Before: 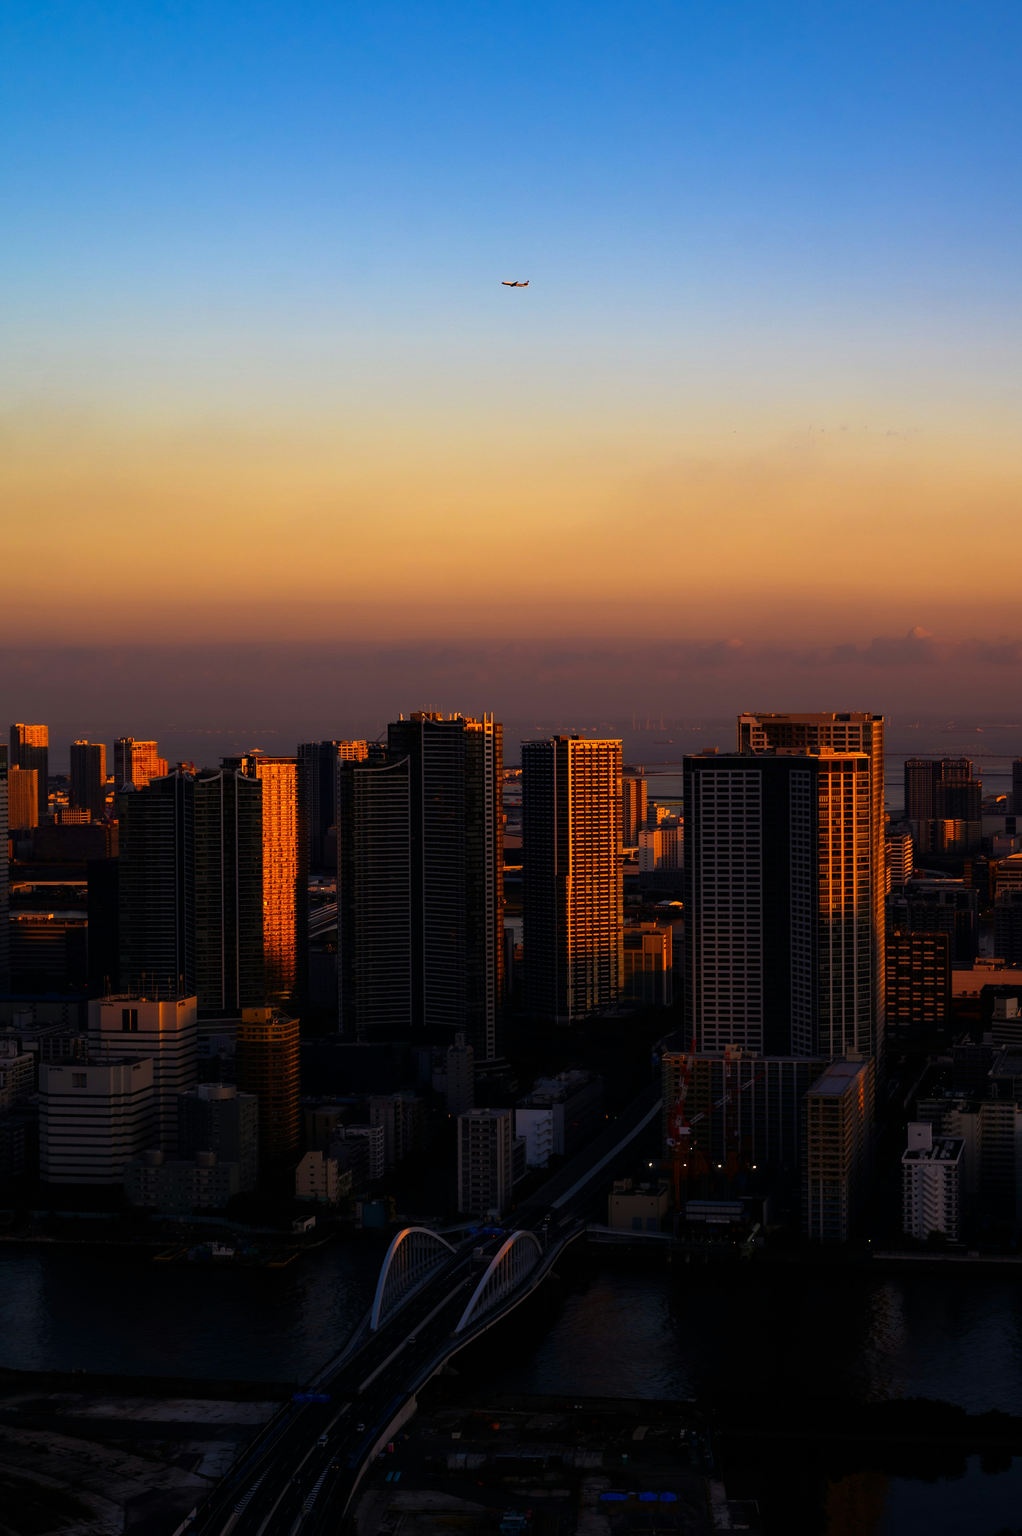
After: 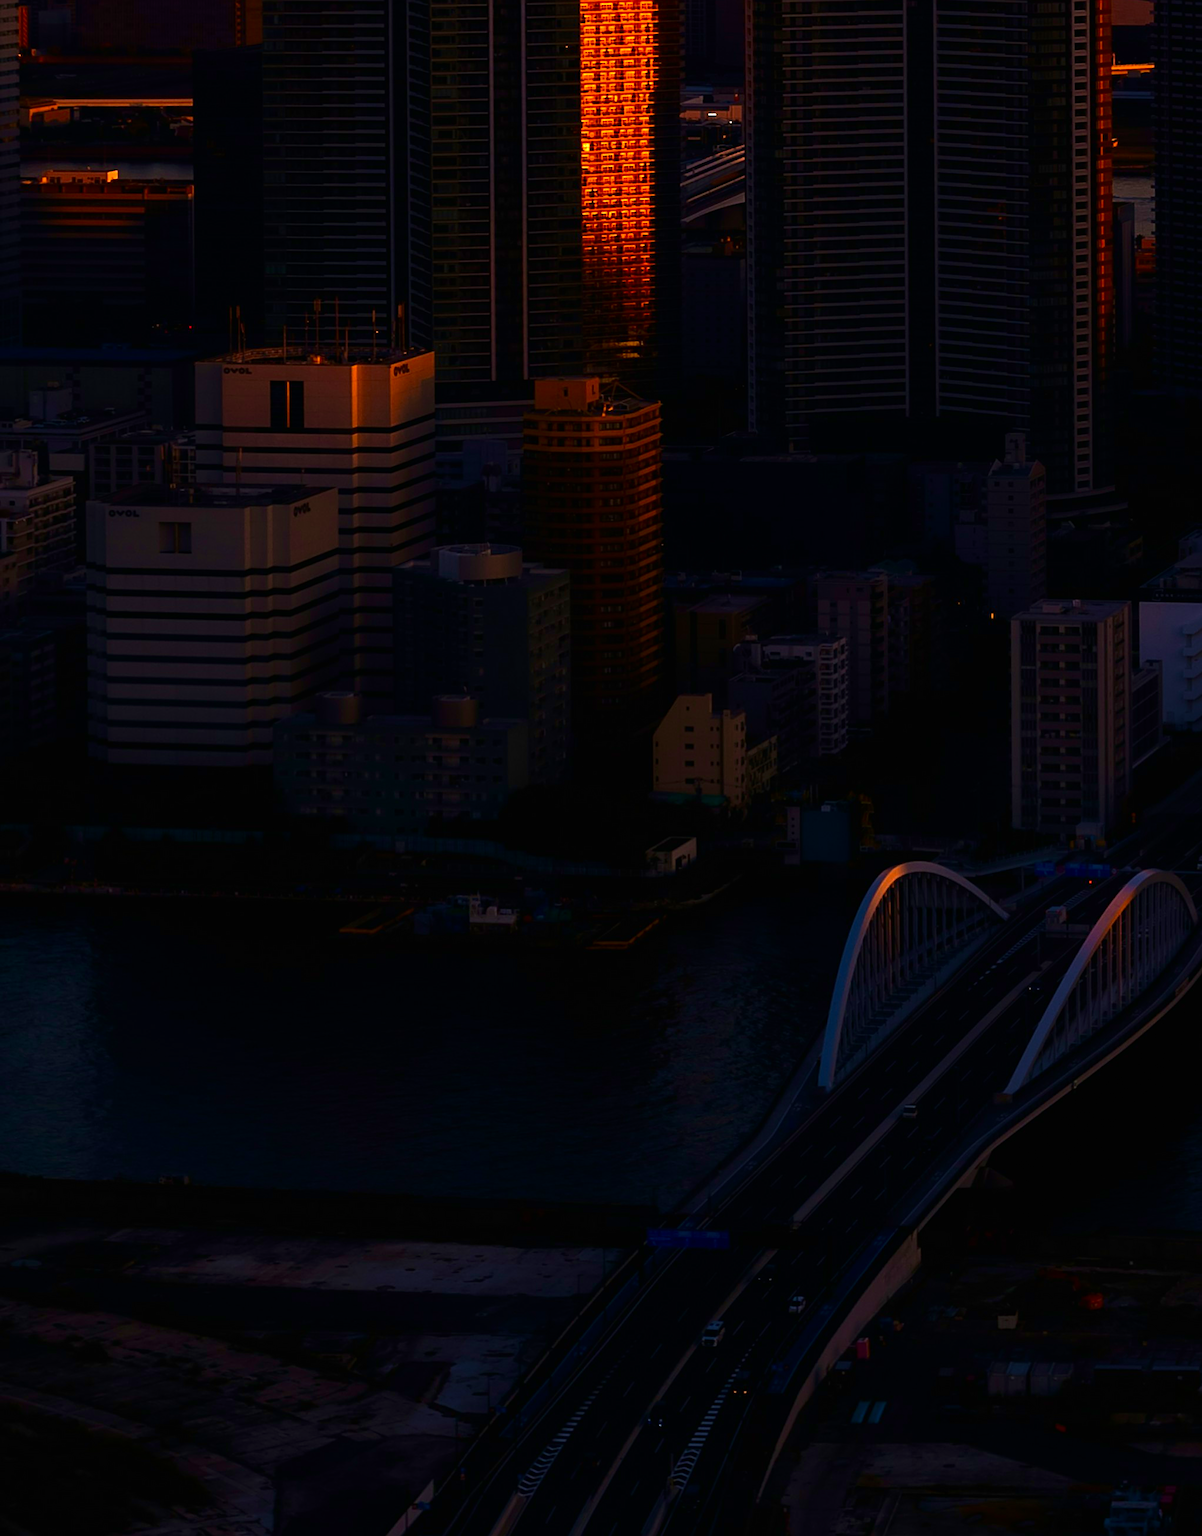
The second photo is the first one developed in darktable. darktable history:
crop and rotate: top 54.516%, right 46.696%, bottom 0.19%
exposure: black level correction -0.002, exposure 0.546 EV, compensate highlight preservation false
contrast brightness saturation: brightness -0.2, saturation 0.076
sharpen: on, module defaults
velvia: strength 56.11%
